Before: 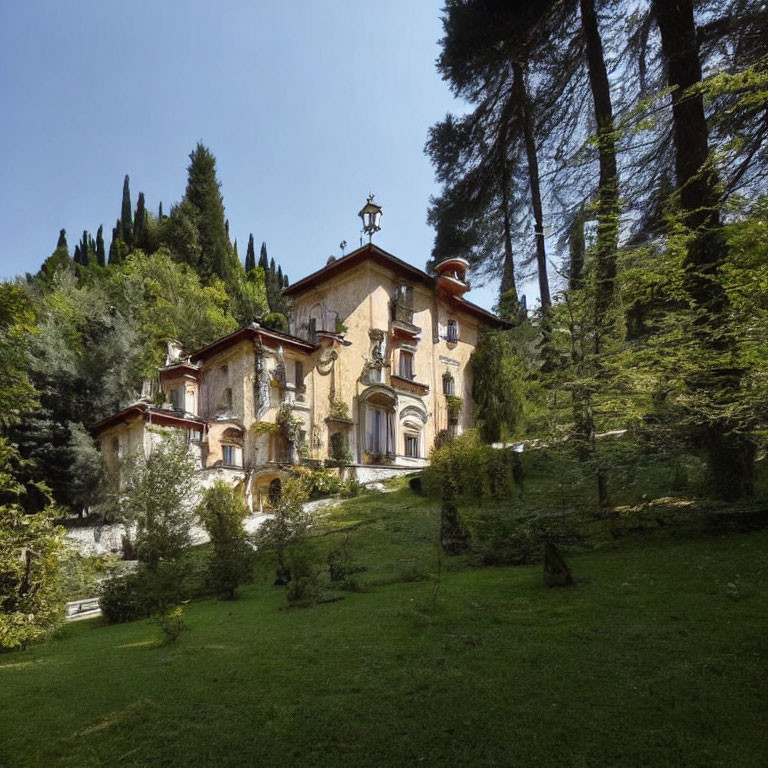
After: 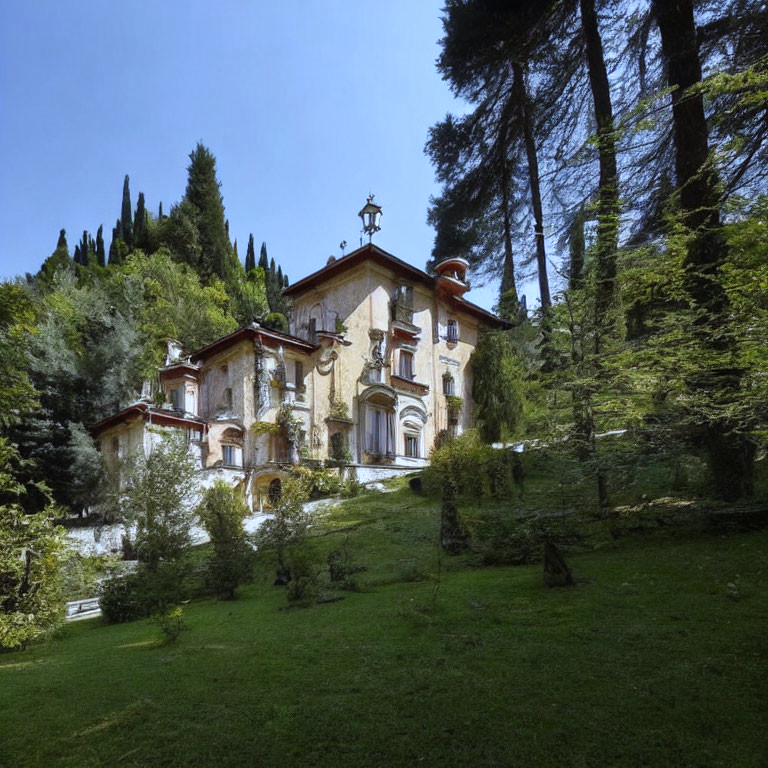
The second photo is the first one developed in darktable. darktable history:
white balance: red 0.926, green 1.003, blue 1.133
bloom: size 15%, threshold 97%, strength 7%
